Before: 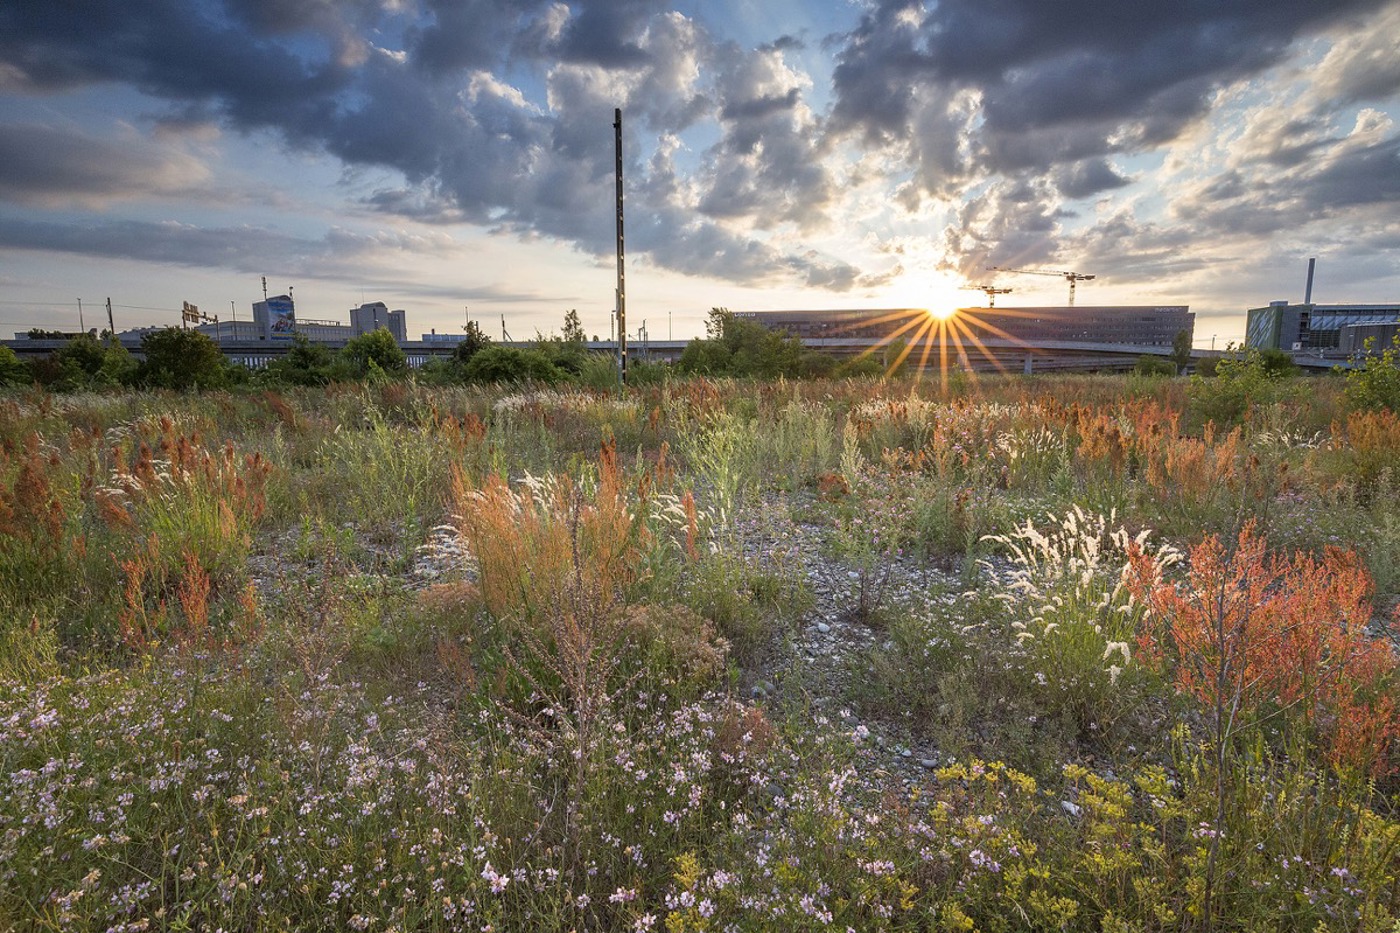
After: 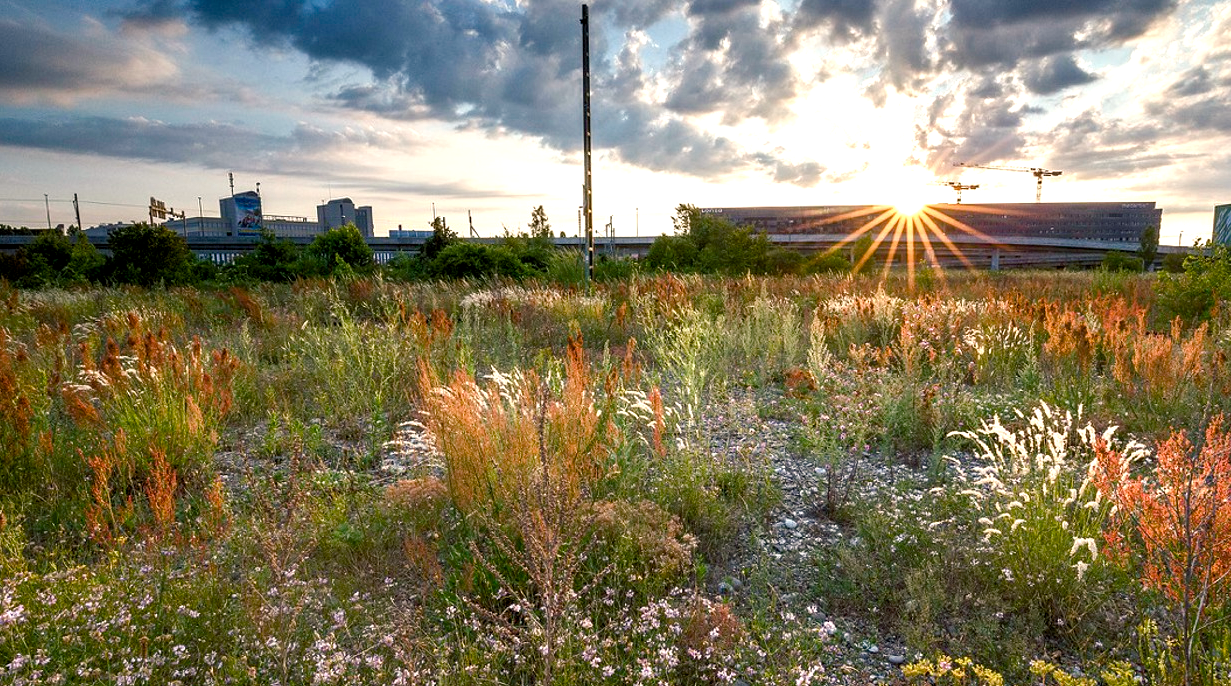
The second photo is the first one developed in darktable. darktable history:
crop and rotate: left 2.425%, top 11.305%, right 9.6%, bottom 15.08%
color balance rgb: shadows lift › chroma 2.79%, shadows lift › hue 190.66°, power › hue 171.85°, highlights gain › chroma 2.16%, highlights gain › hue 75.26°, global offset › luminance -0.51%, perceptual saturation grading › highlights -33.8%, perceptual saturation grading › mid-tones 14.98%, perceptual saturation grading › shadows 48.43%, perceptual brilliance grading › highlights 15.68%, perceptual brilliance grading › mid-tones 6.62%, perceptual brilliance grading › shadows -14.98%, global vibrance 11.32%, contrast 5.05%
